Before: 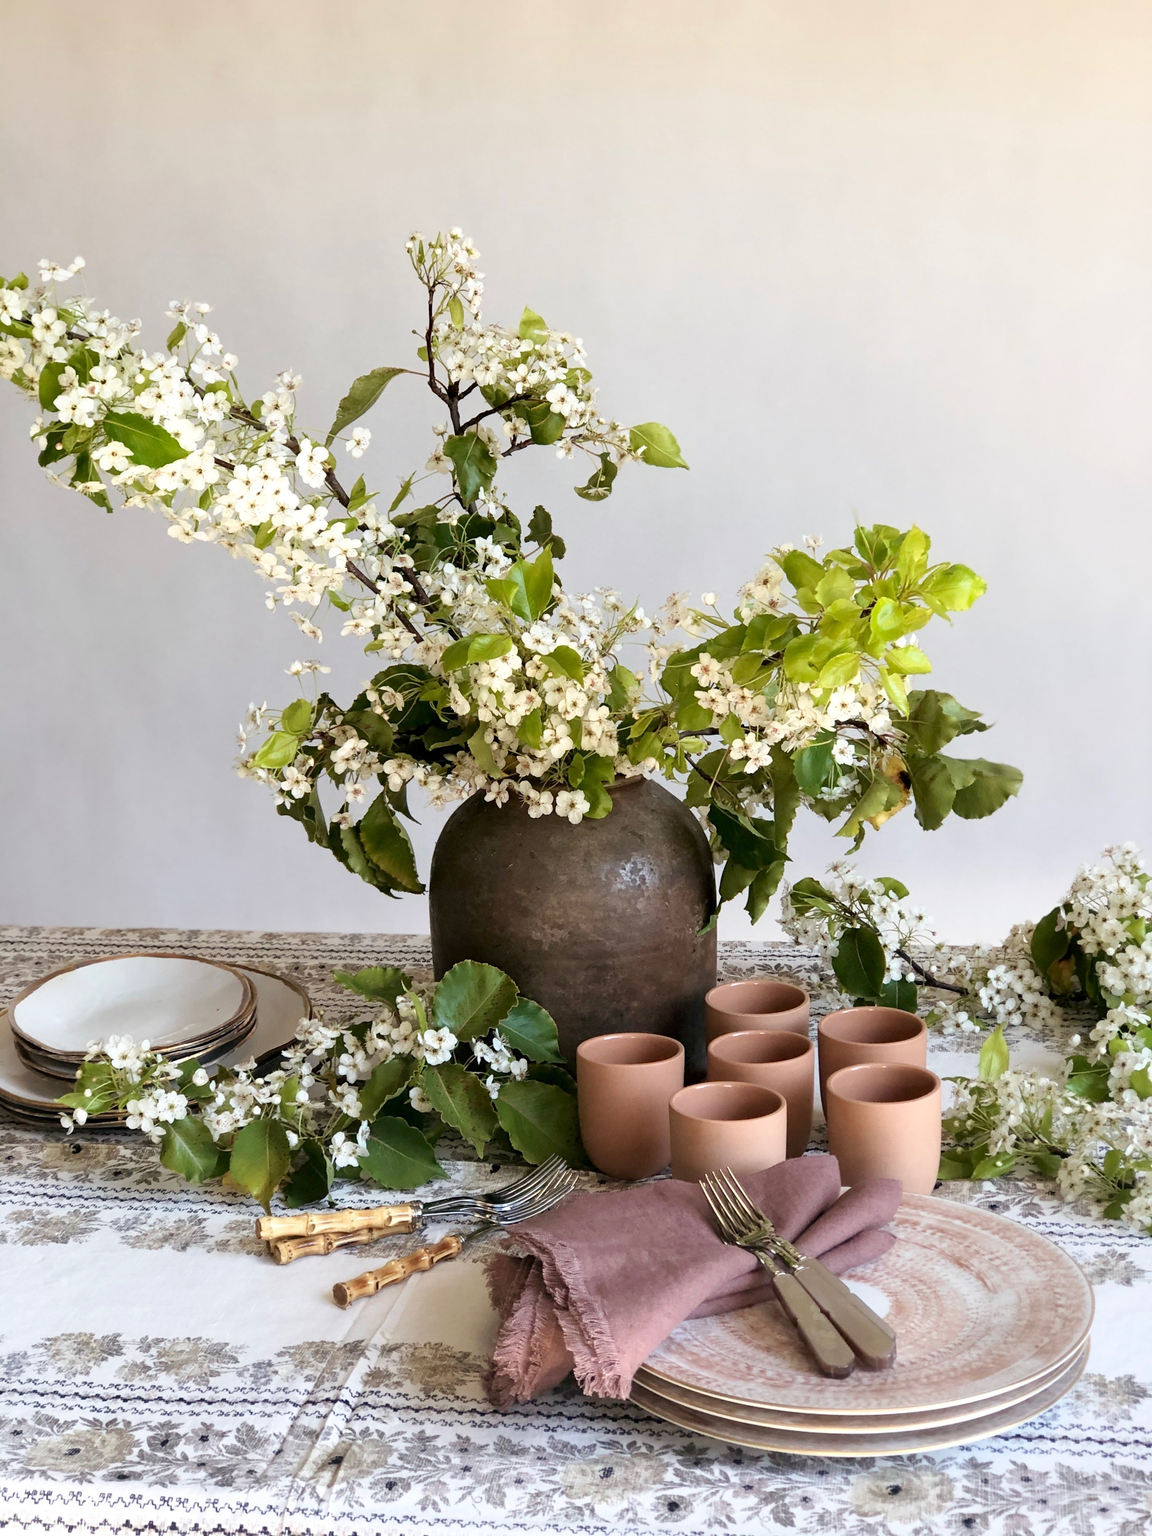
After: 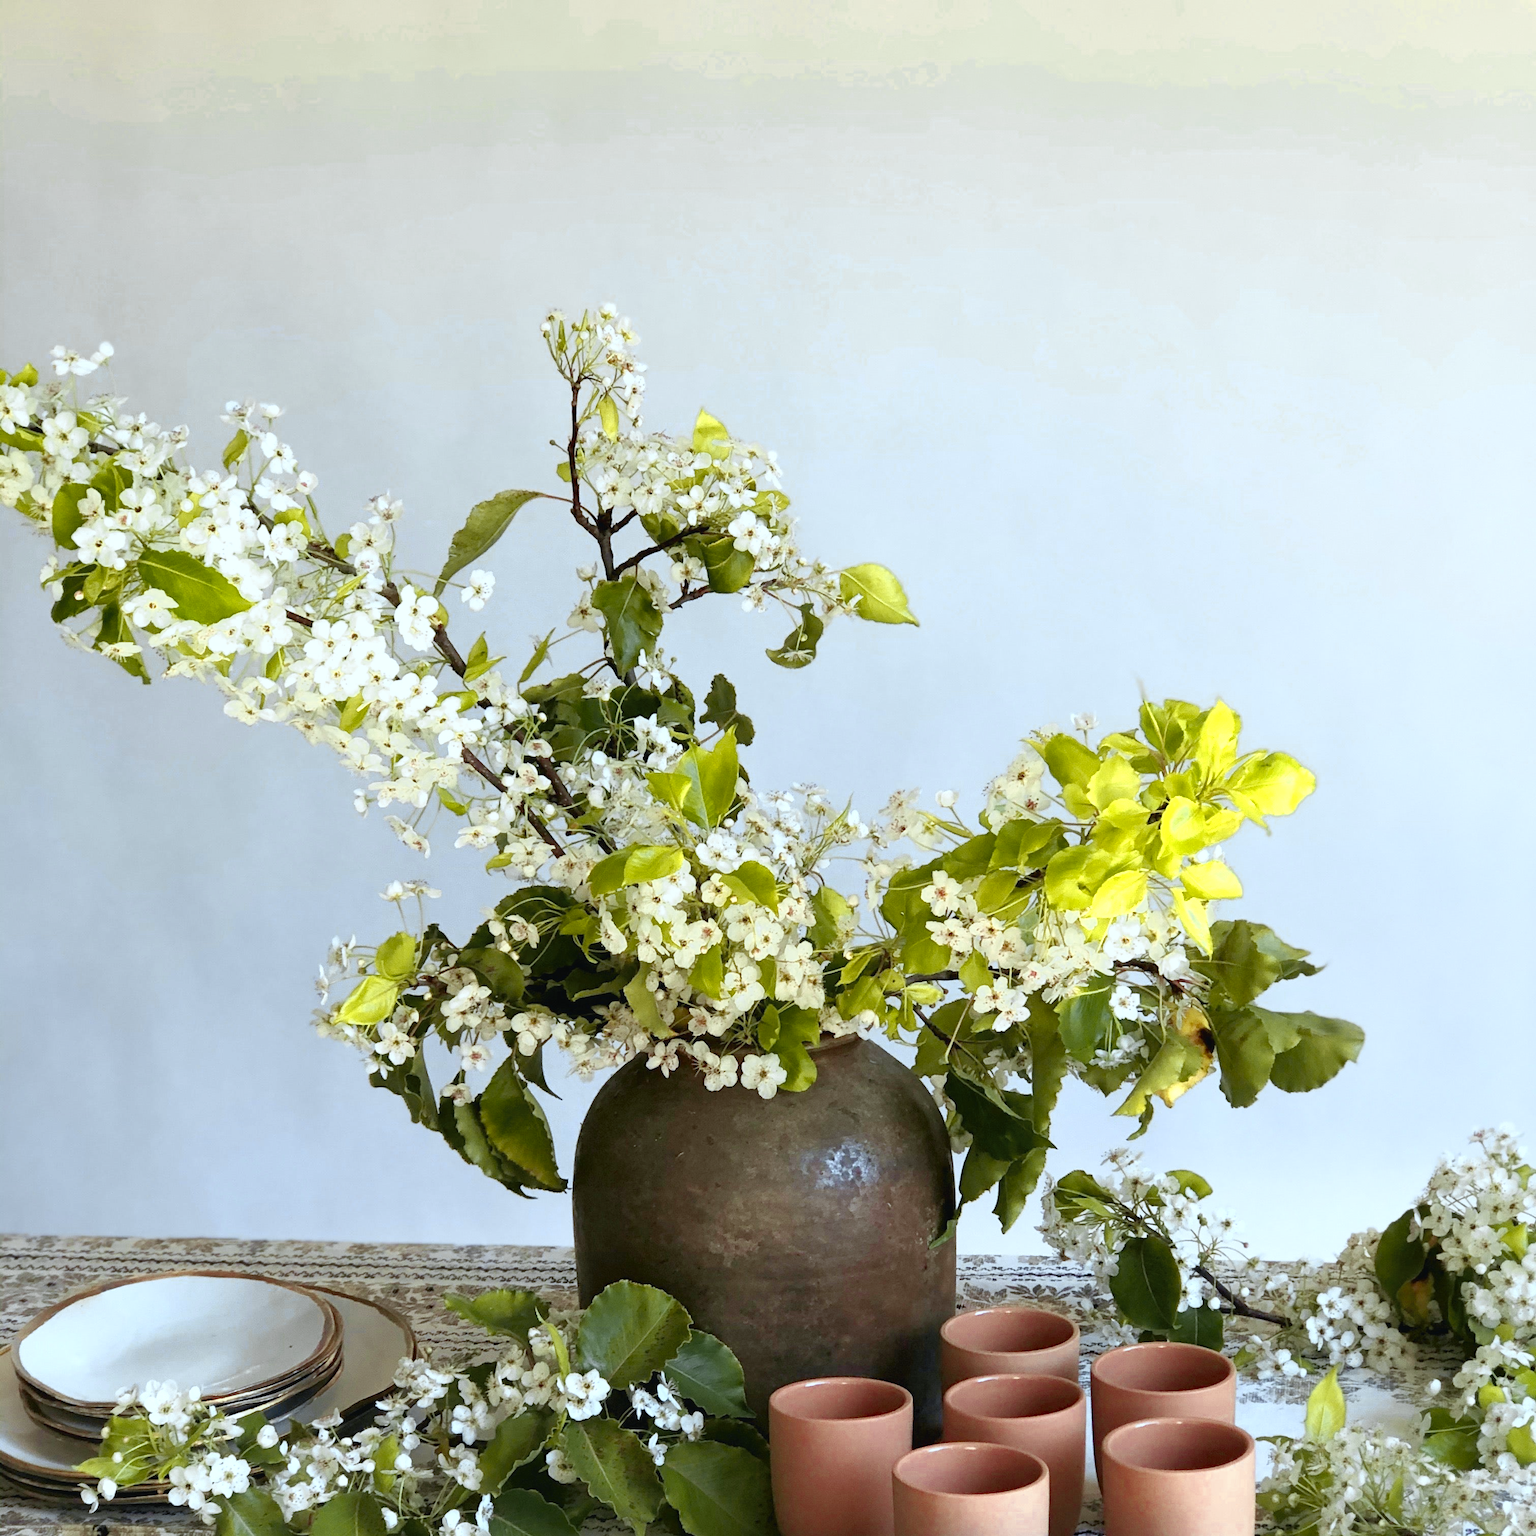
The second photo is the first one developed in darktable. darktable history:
crop: bottom 24.988%
white balance: red 0.925, blue 1.046
color zones: curves: ch0 [(0.004, 0.305) (0.261, 0.623) (0.389, 0.399) (0.708, 0.571) (0.947, 0.34)]; ch1 [(0.025, 0.645) (0.229, 0.584) (0.326, 0.551) (0.484, 0.262) (0.757, 0.643)]
tone curve: curves: ch0 [(0, 0.024) (0.119, 0.146) (0.474, 0.464) (0.718, 0.721) (0.817, 0.839) (1, 0.998)]; ch1 [(0, 0) (0.377, 0.416) (0.439, 0.451) (0.477, 0.477) (0.501, 0.497) (0.538, 0.544) (0.58, 0.602) (0.664, 0.676) (0.783, 0.804) (1, 1)]; ch2 [(0, 0) (0.38, 0.405) (0.463, 0.456) (0.498, 0.497) (0.524, 0.535) (0.578, 0.576) (0.648, 0.665) (1, 1)], color space Lab, independent channels, preserve colors none
